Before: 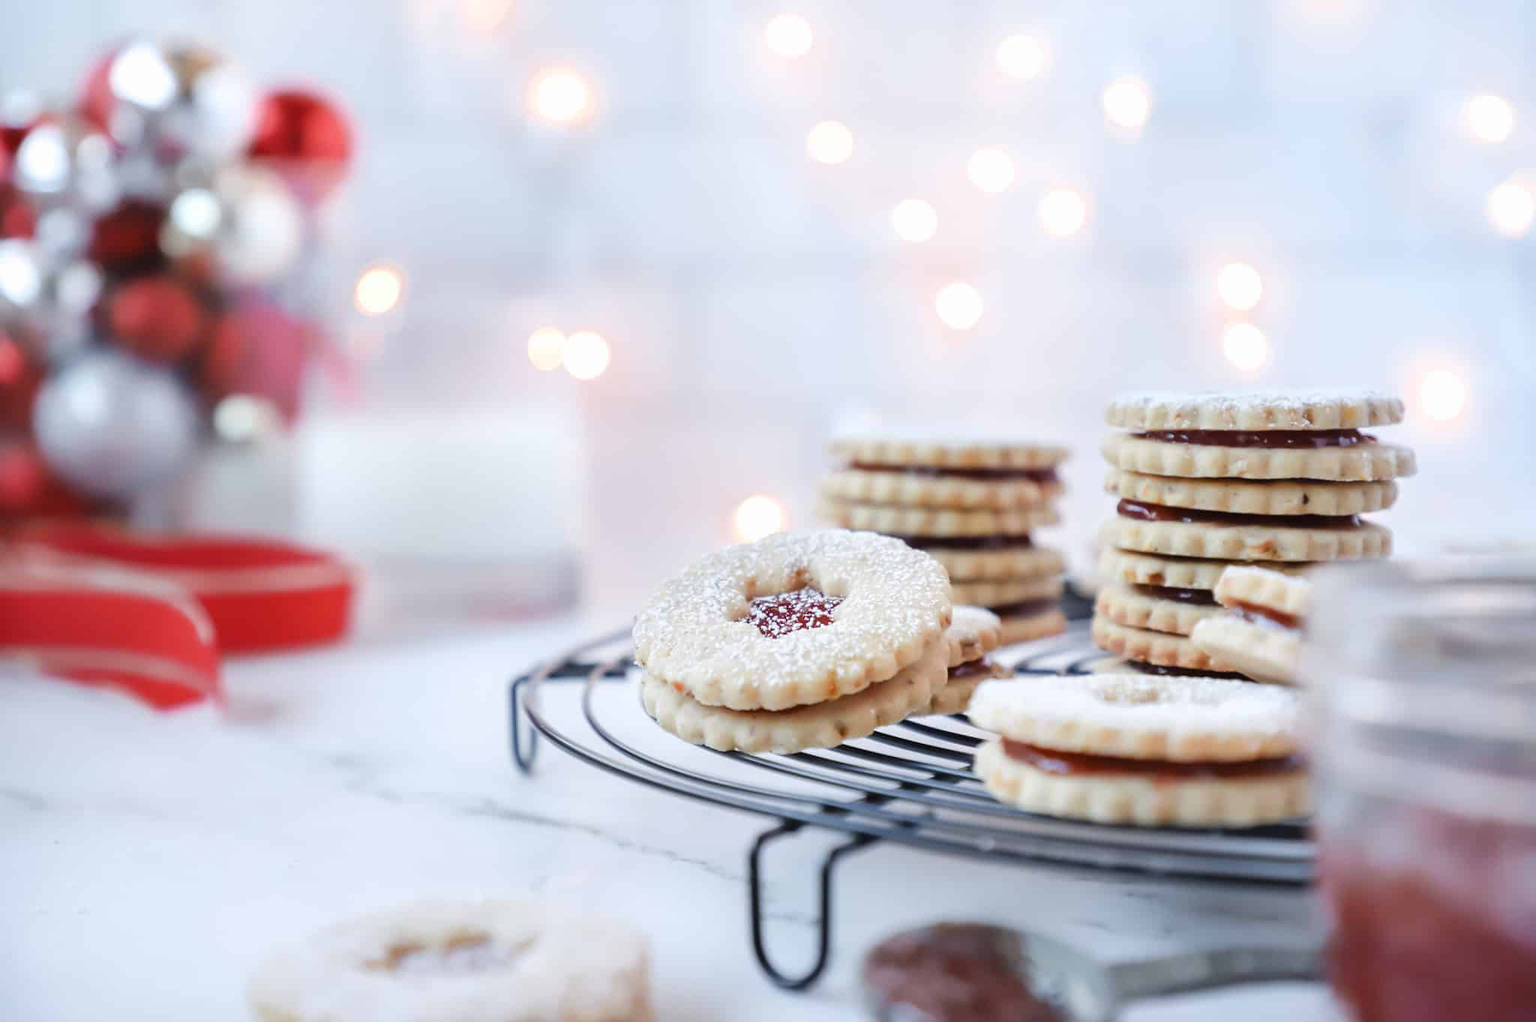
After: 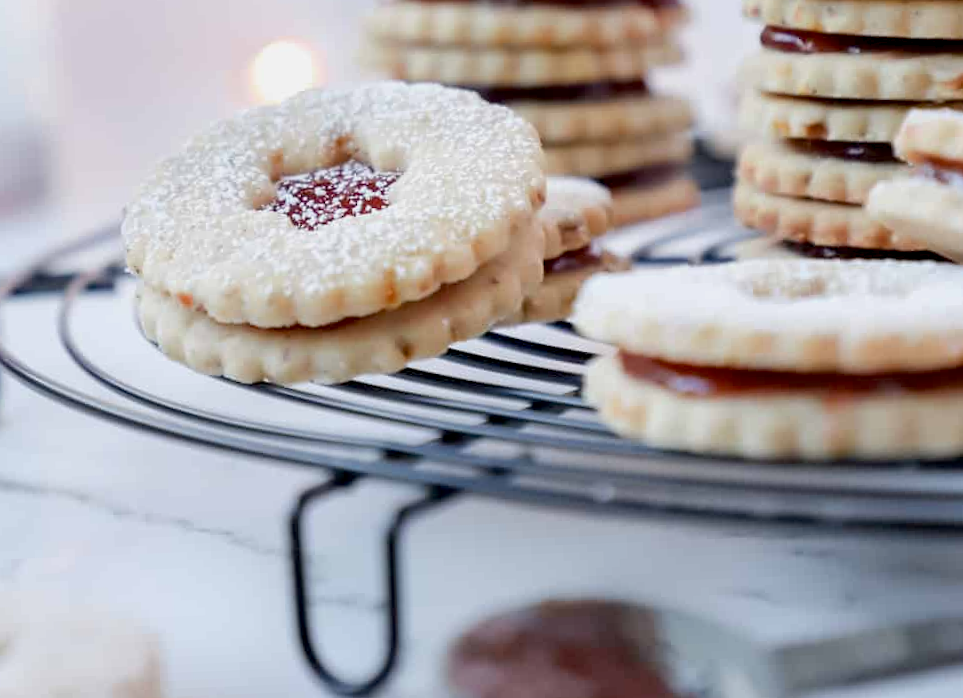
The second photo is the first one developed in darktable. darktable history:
rgb levels: preserve colors max RGB
crop: left 35.976%, top 45.819%, right 18.162%, bottom 5.807%
rotate and perspective: rotation -2.29°, automatic cropping off
exposure: black level correction 0.009, exposure -0.159 EV, compensate highlight preservation false
